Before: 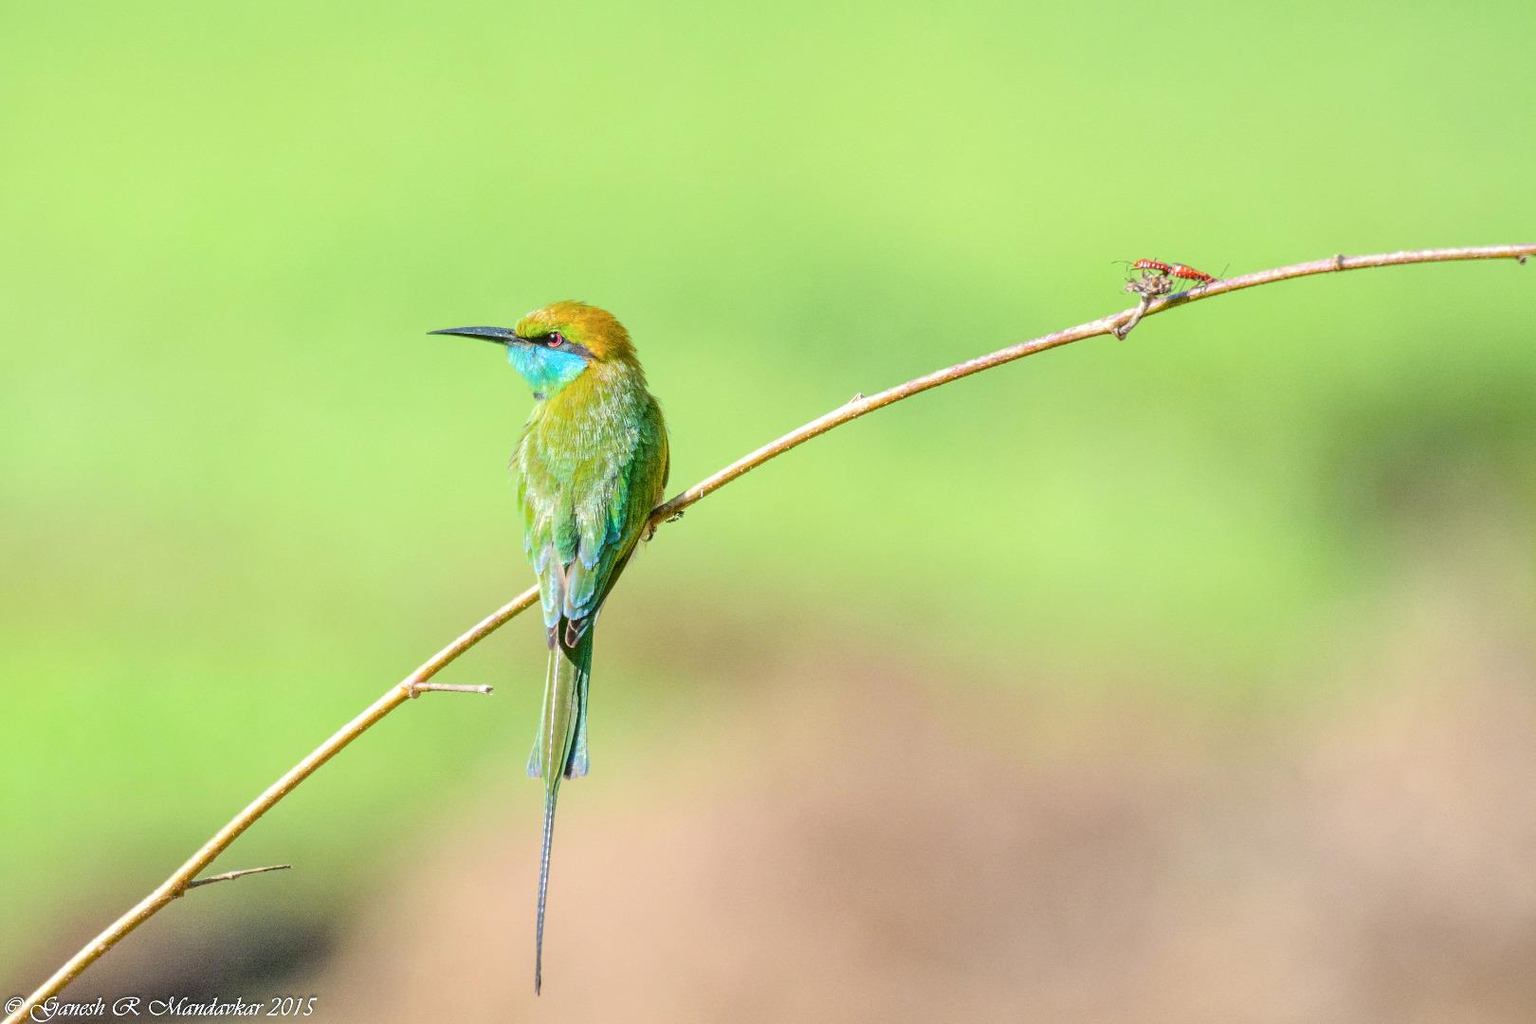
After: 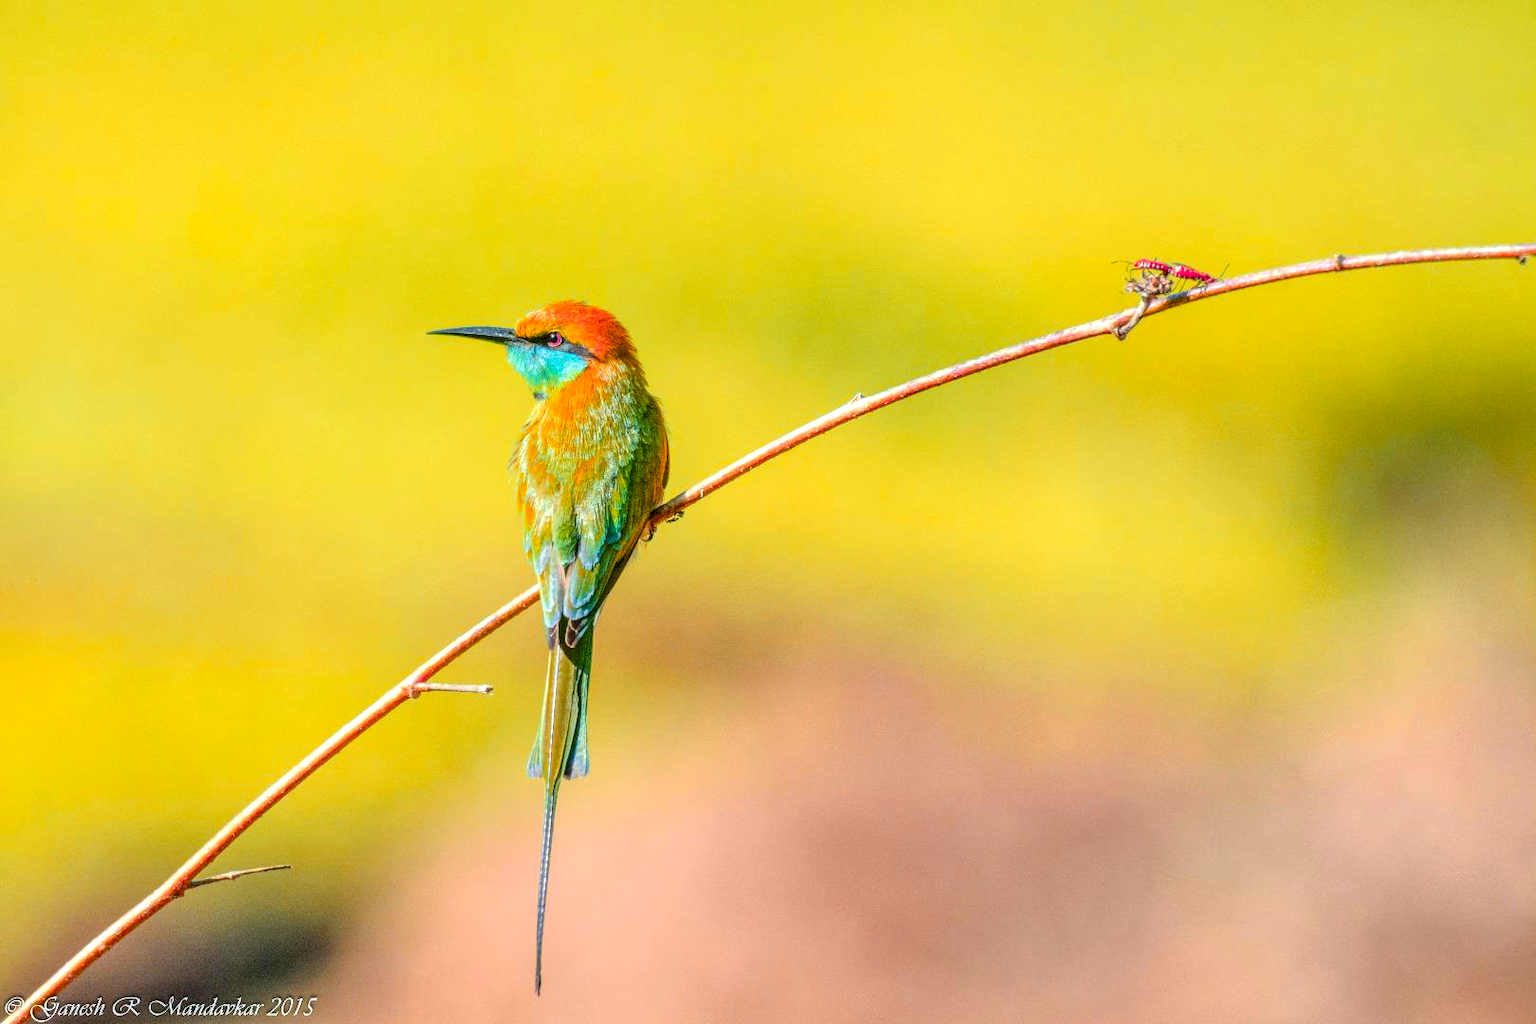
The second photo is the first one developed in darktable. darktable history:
local contrast: detail 130%
color zones: curves: ch1 [(0.24, 0.634) (0.75, 0.5)]; ch2 [(0.253, 0.437) (0.745, 0.491)], mix 102.12%
